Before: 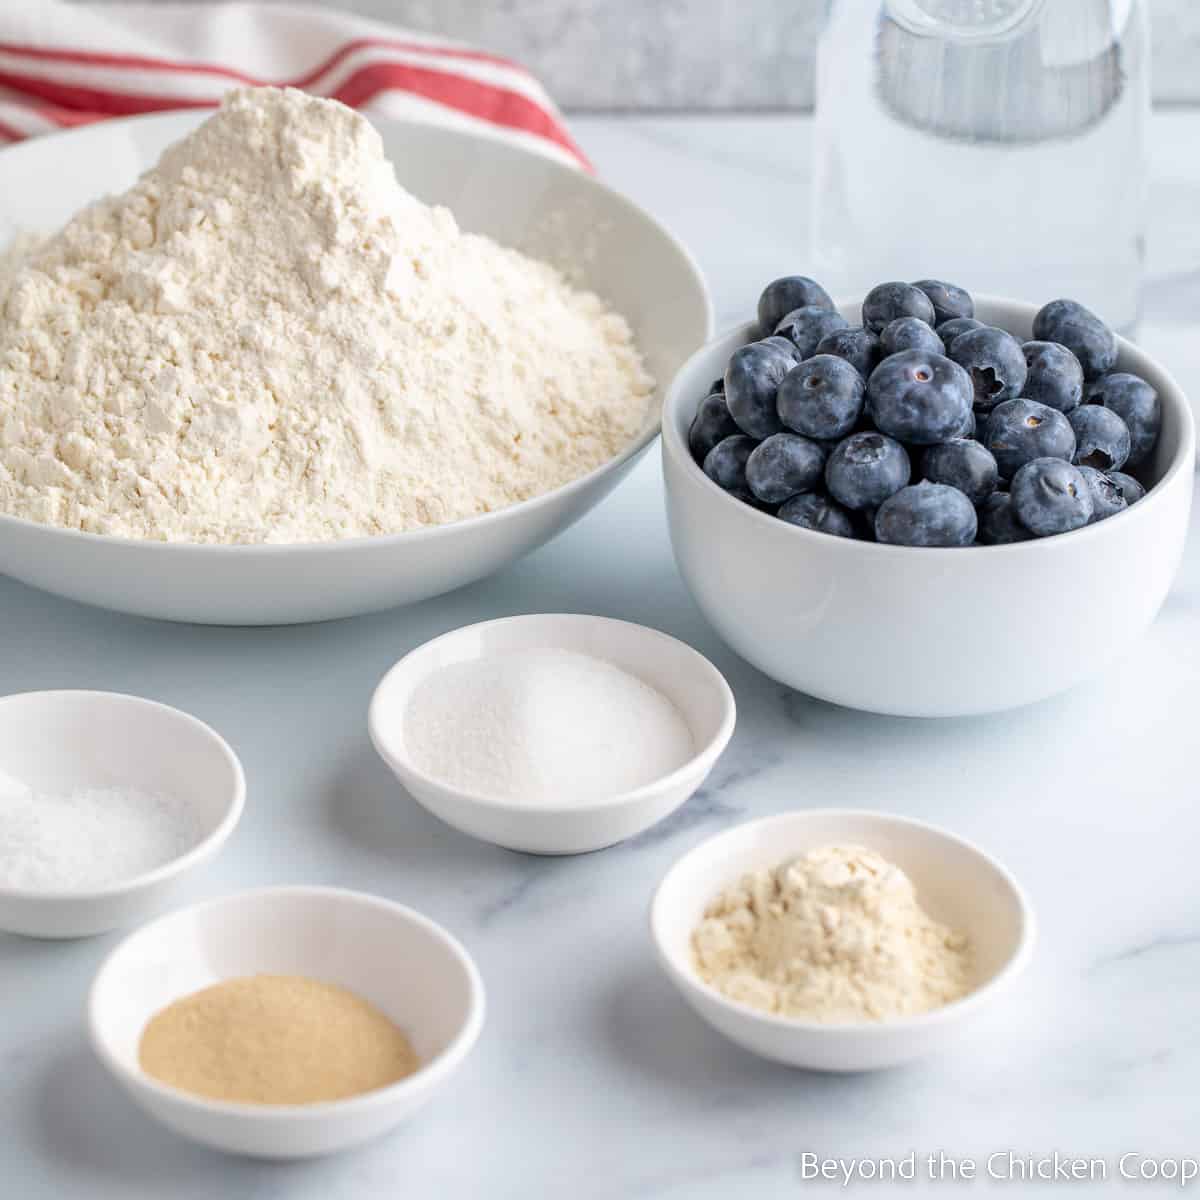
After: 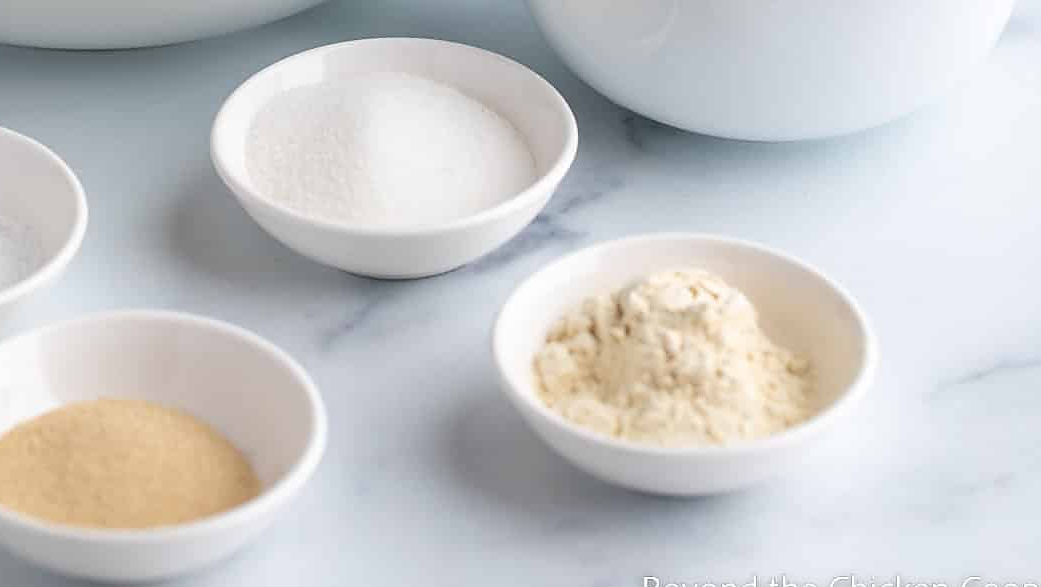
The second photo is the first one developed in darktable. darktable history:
sharpen: radius 1.898, amount 0.407, threshold 1.656
crop and rotate: left 13.236%, top 48.056%, bottom 2.954%
